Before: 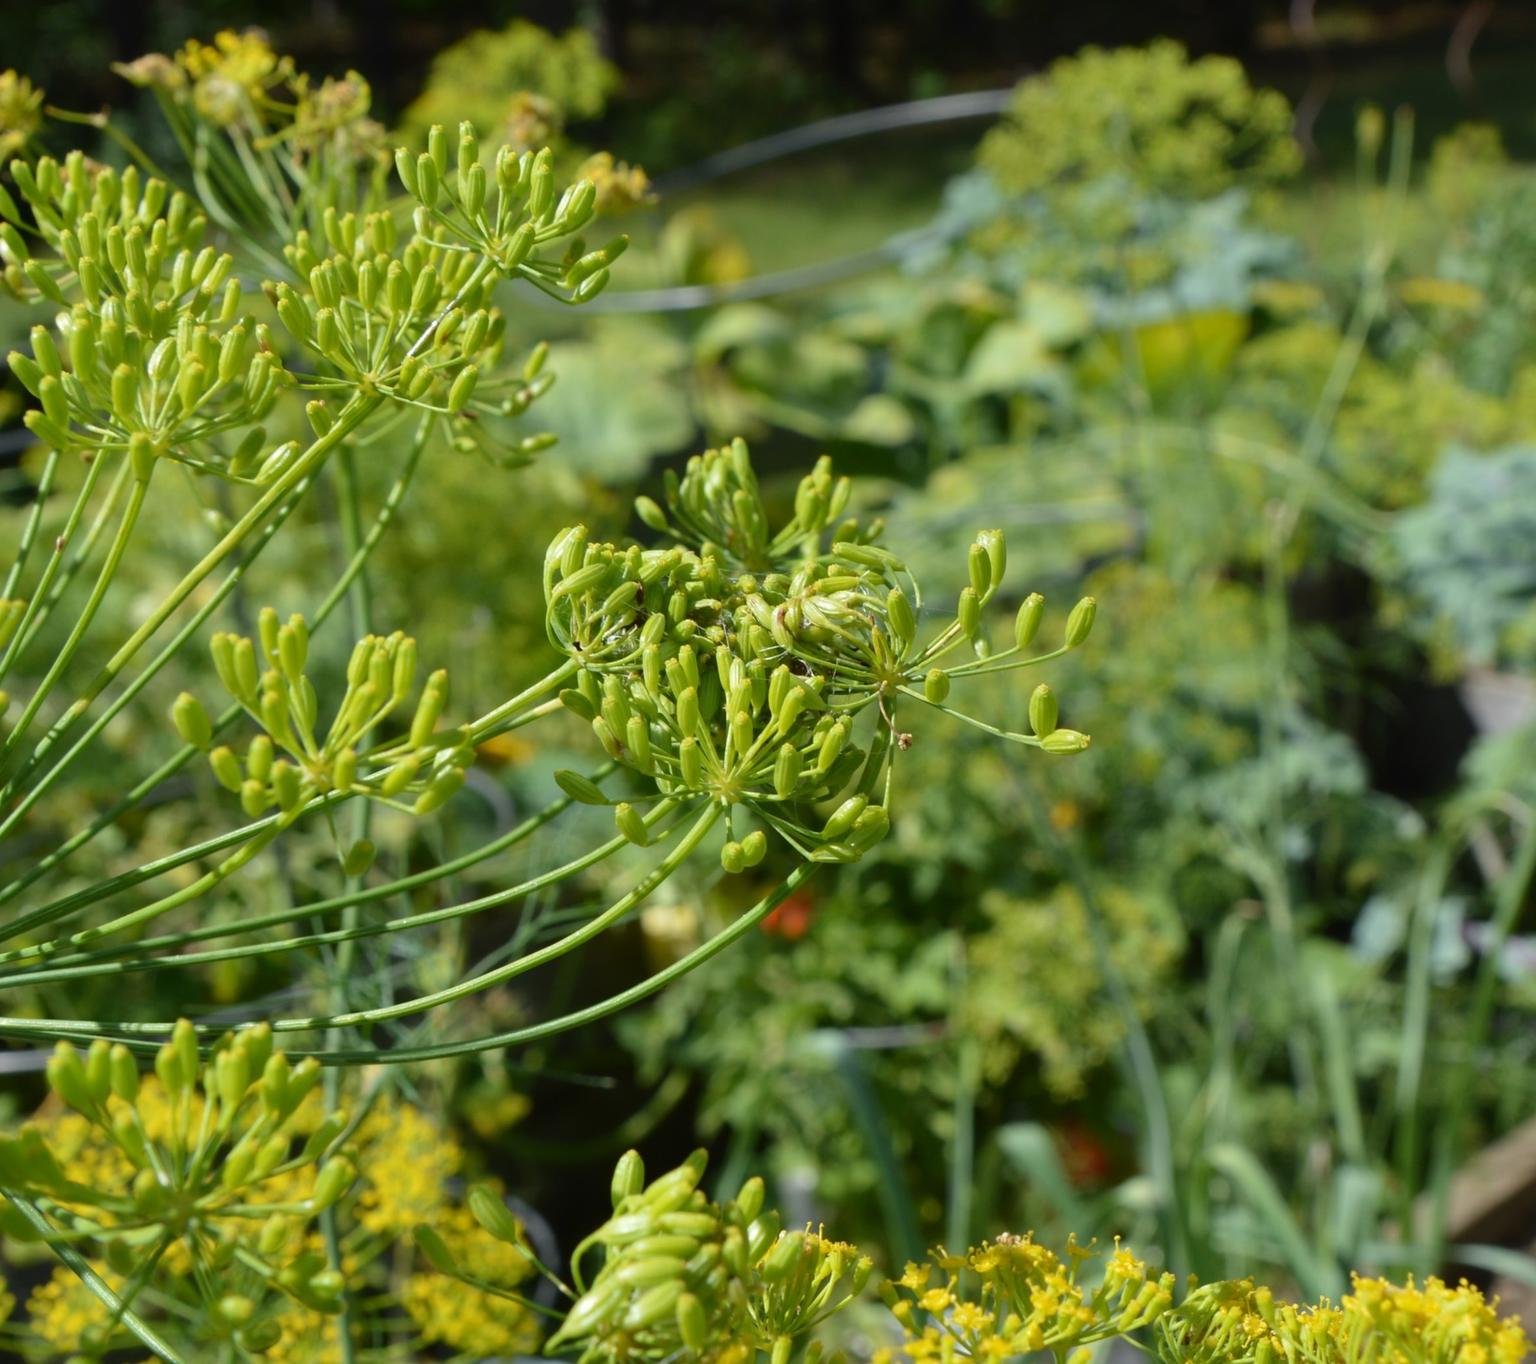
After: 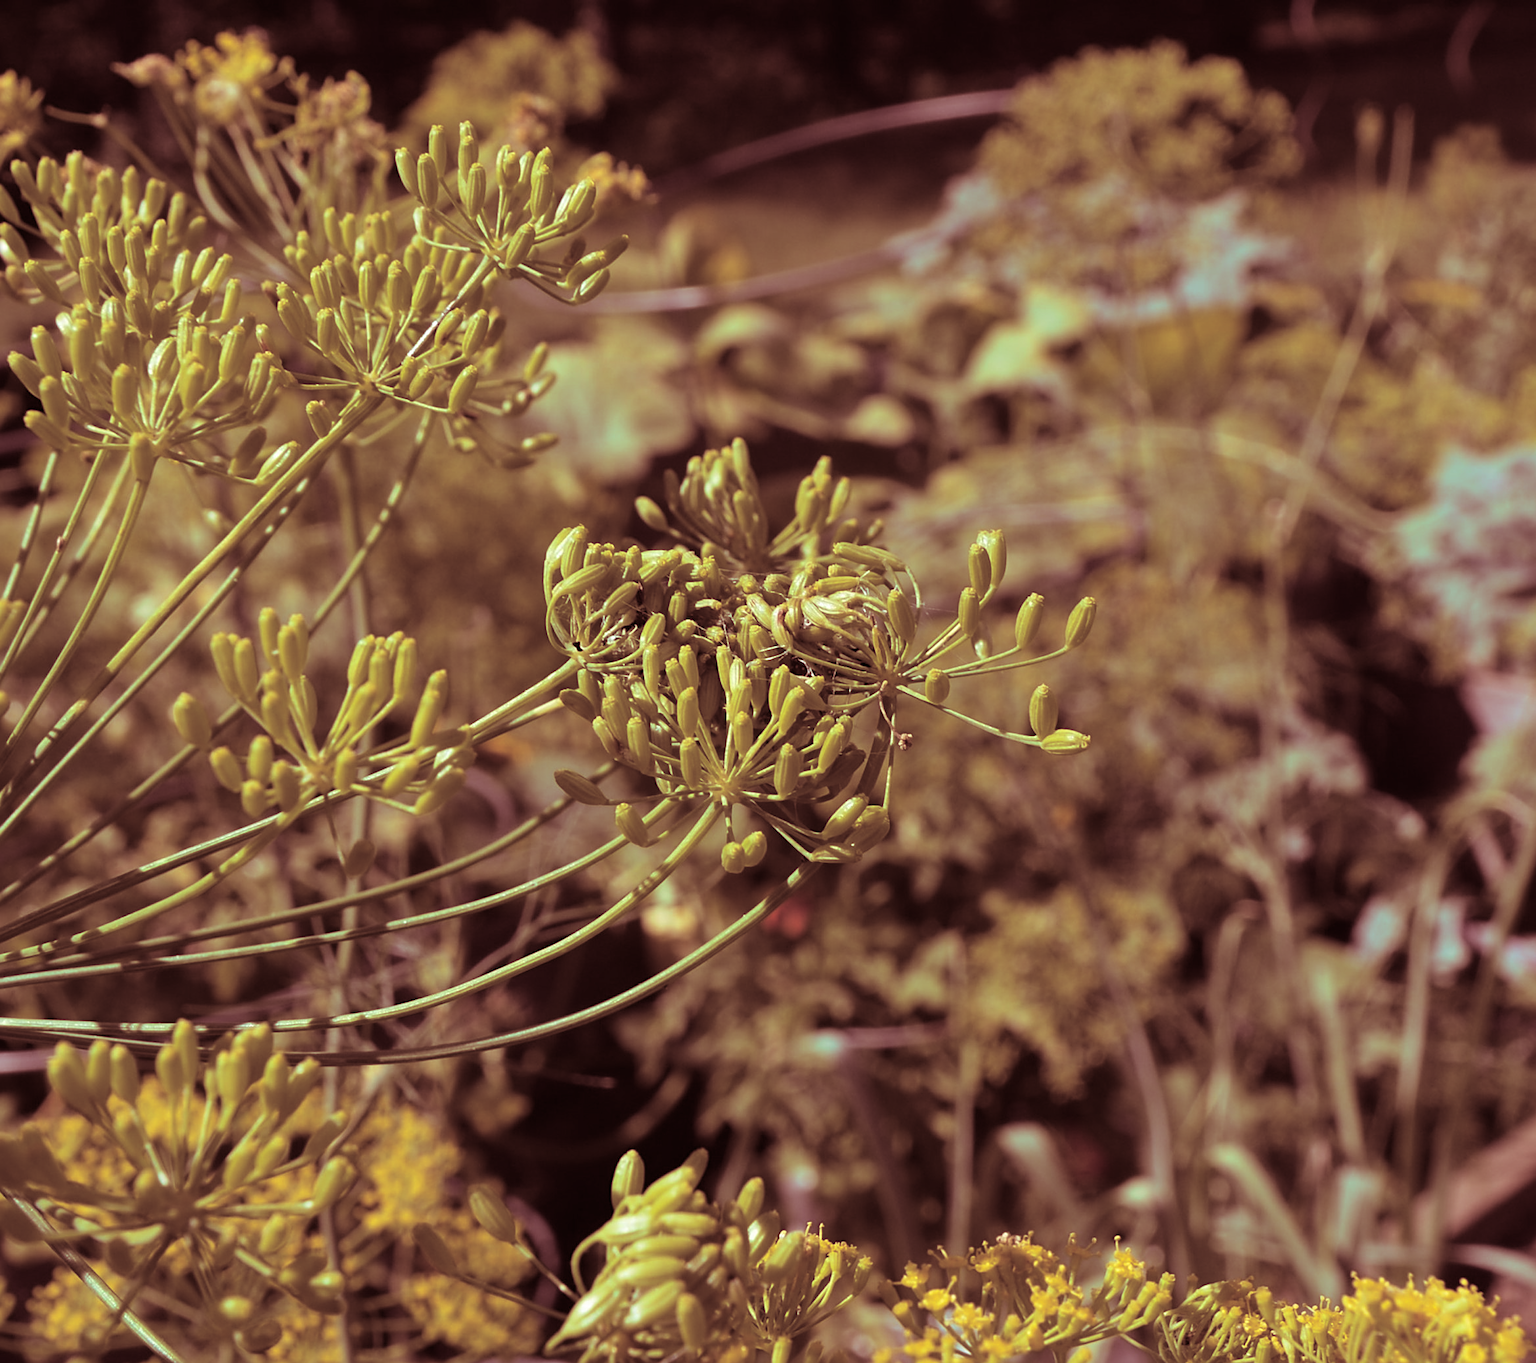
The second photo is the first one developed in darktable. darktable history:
split-toning: highlights › saturation 0, balance -61.83
sharpen: on, module defaults
